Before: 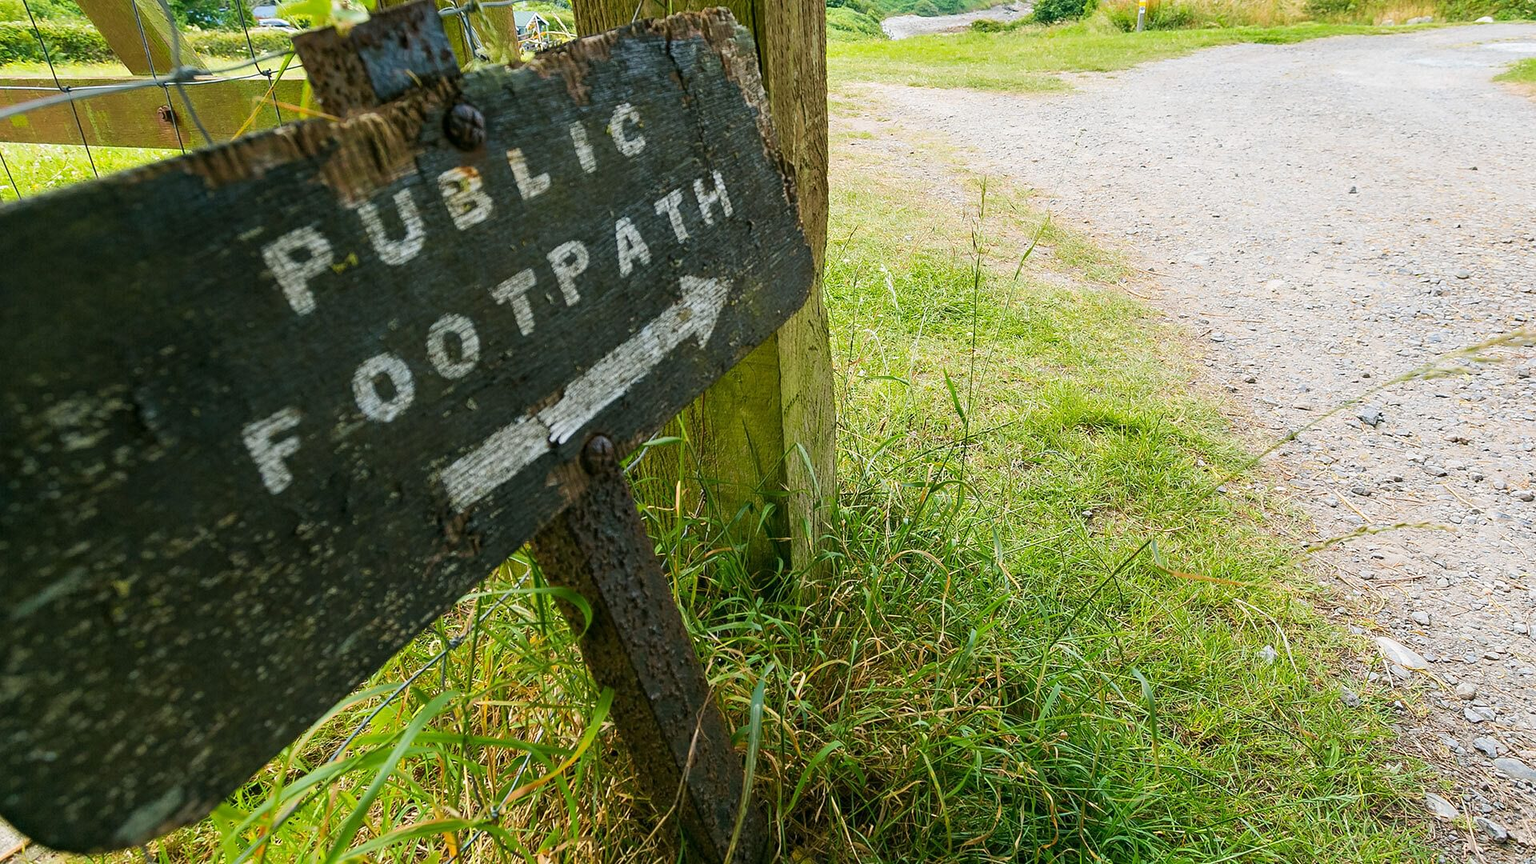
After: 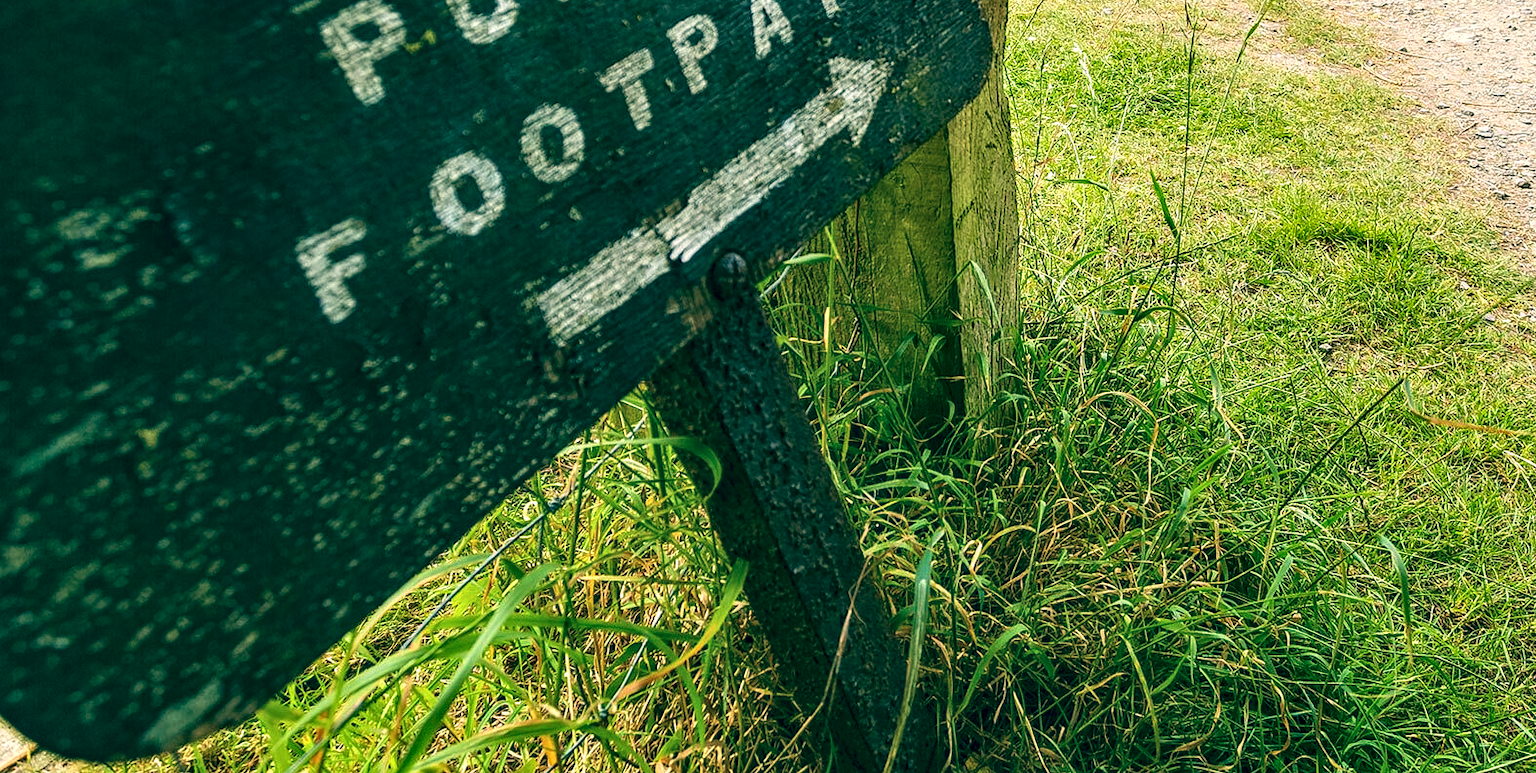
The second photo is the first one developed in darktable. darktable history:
color balance: lift [1.005, 0.99, 1.007, 1.01], gamma [1, 0.979, 1.011, 1.021], gain [0.923, 1.098, 1.025, 0.902], input saturation 90.45%, contrast 7.73%, output saturation 105.91%
local contrast: highlights 60%, shadows 60%, detail 160%
color correction: saturation 1.1
velvia: on, module defaults
crop: top 26.531%, right 17.959%
